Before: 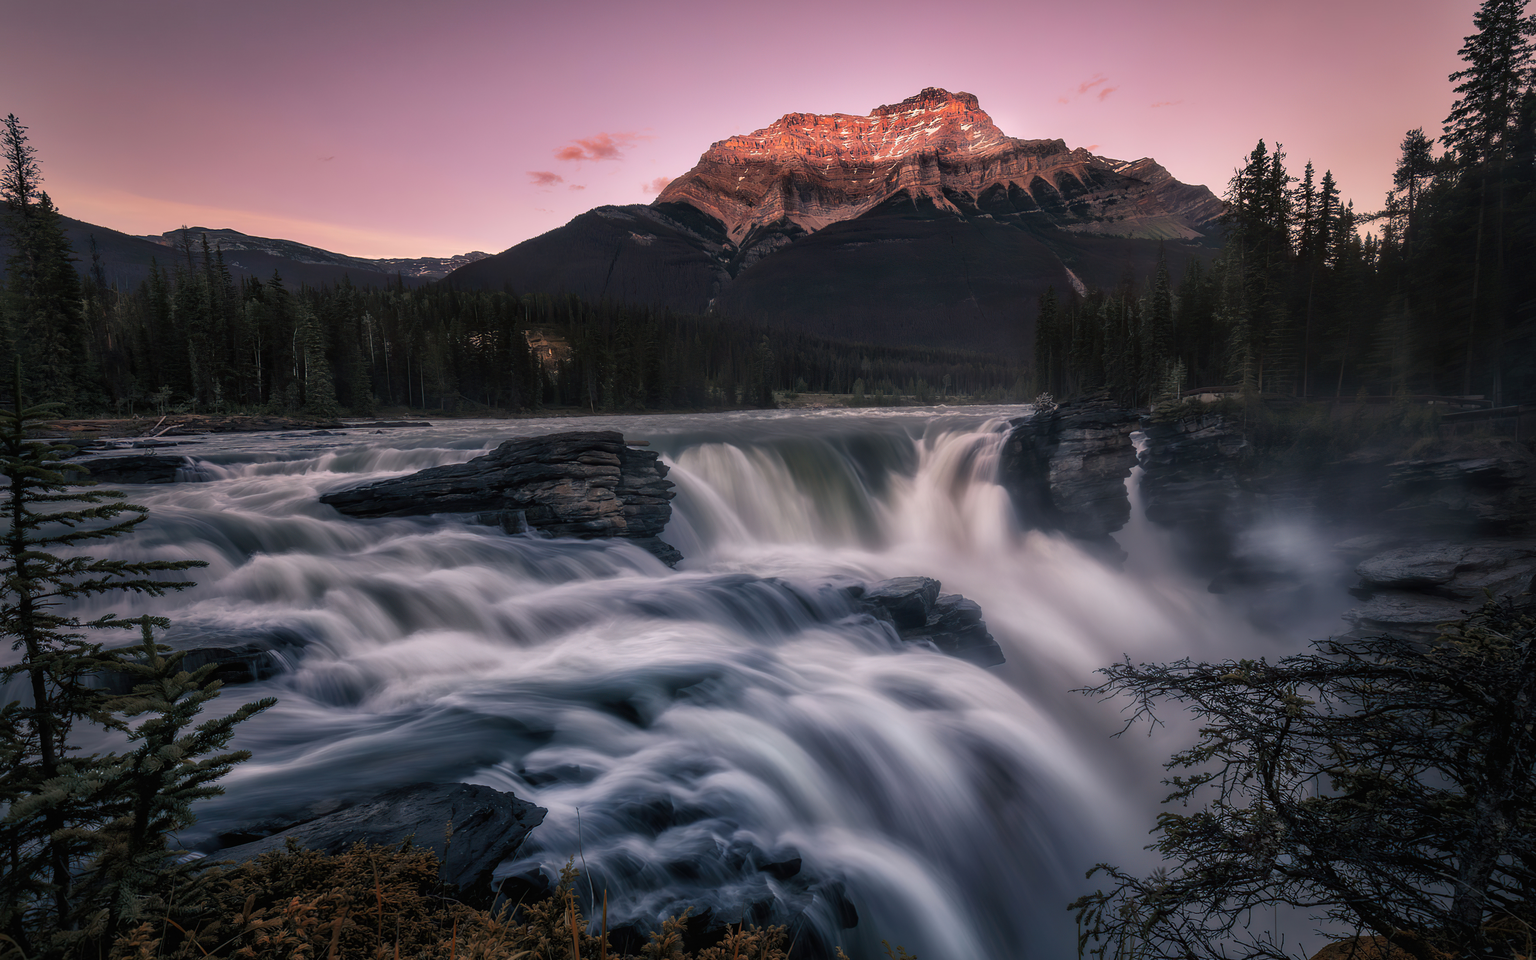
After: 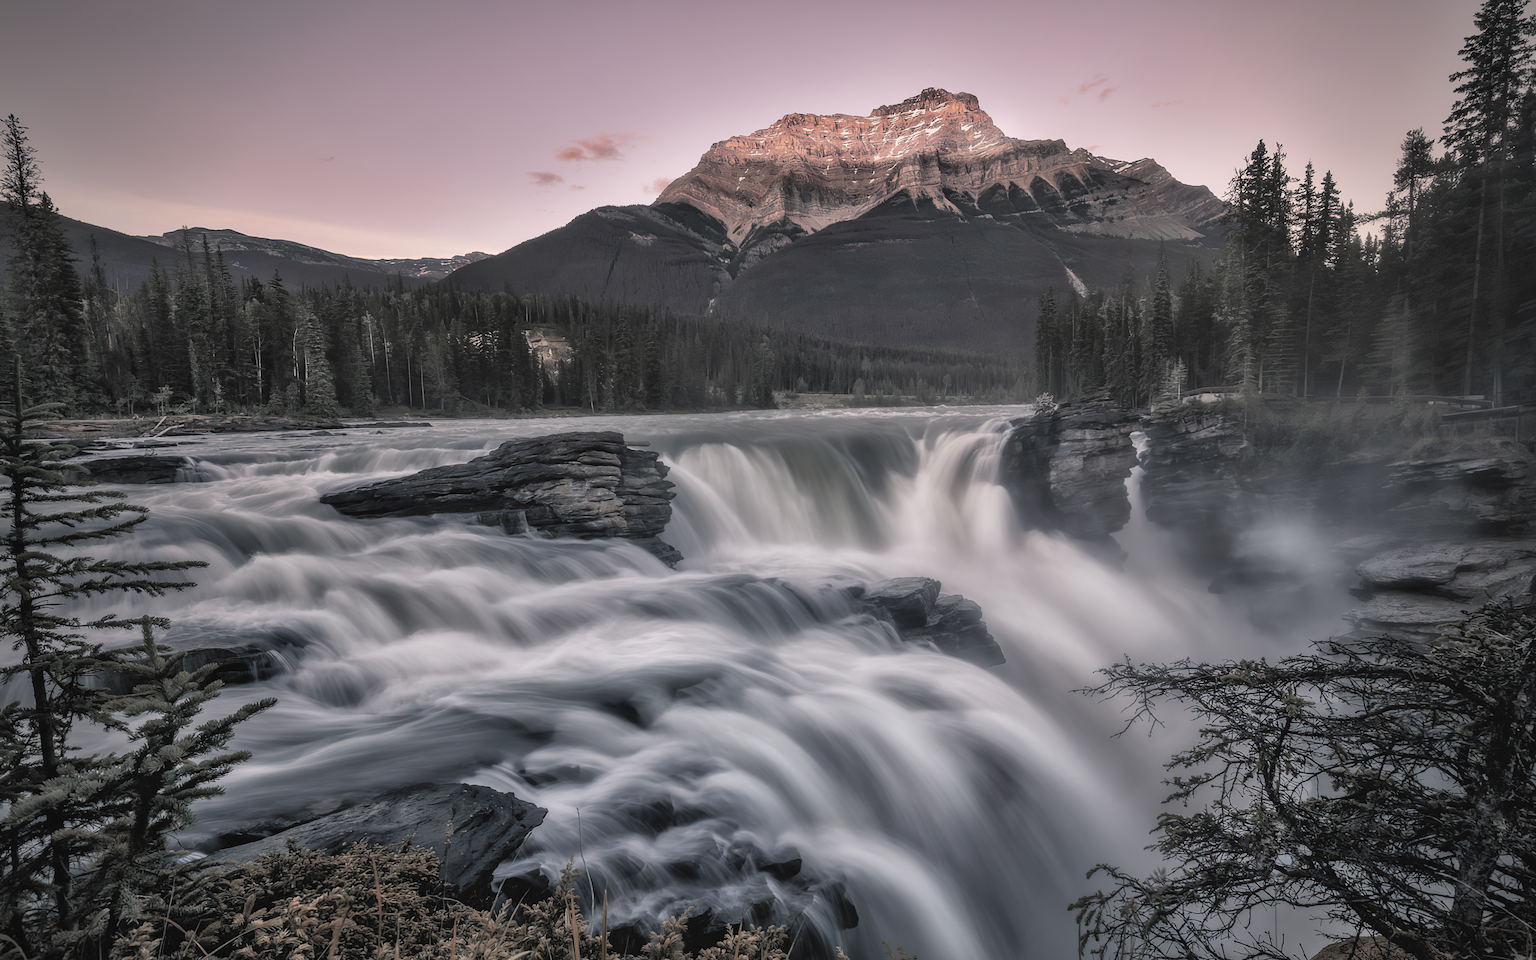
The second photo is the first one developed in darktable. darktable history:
shadows and highlights: soften with gaussian
vignetting: on, module defaults
contrast brightness saturation: brightness 0.186, saturation -0.508
